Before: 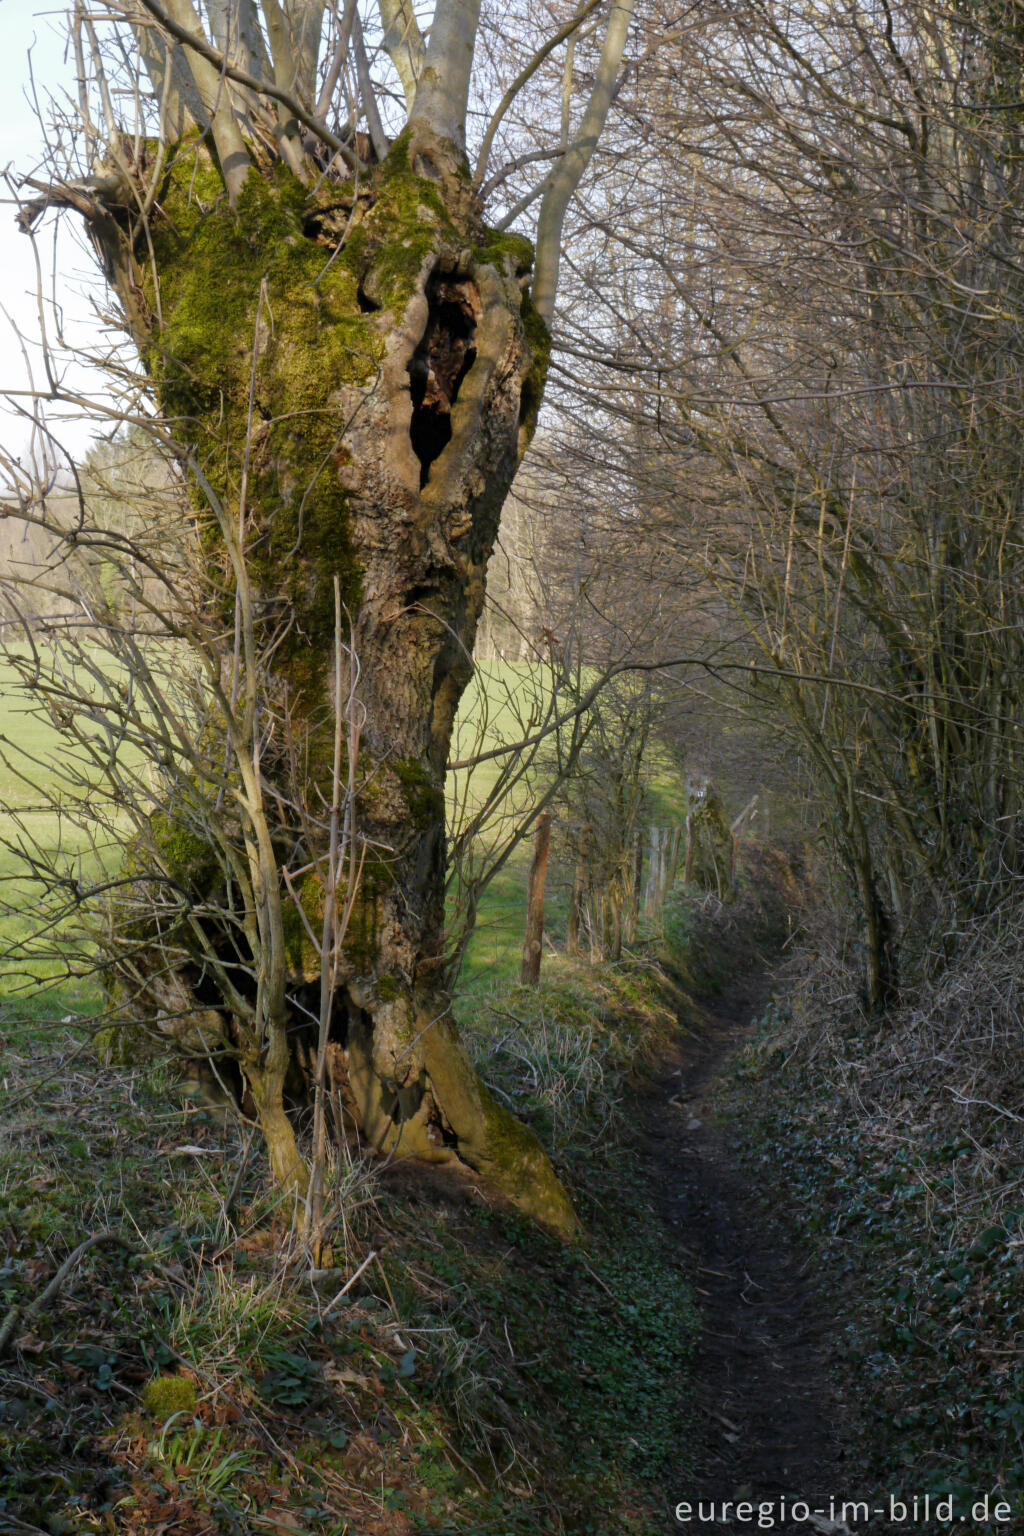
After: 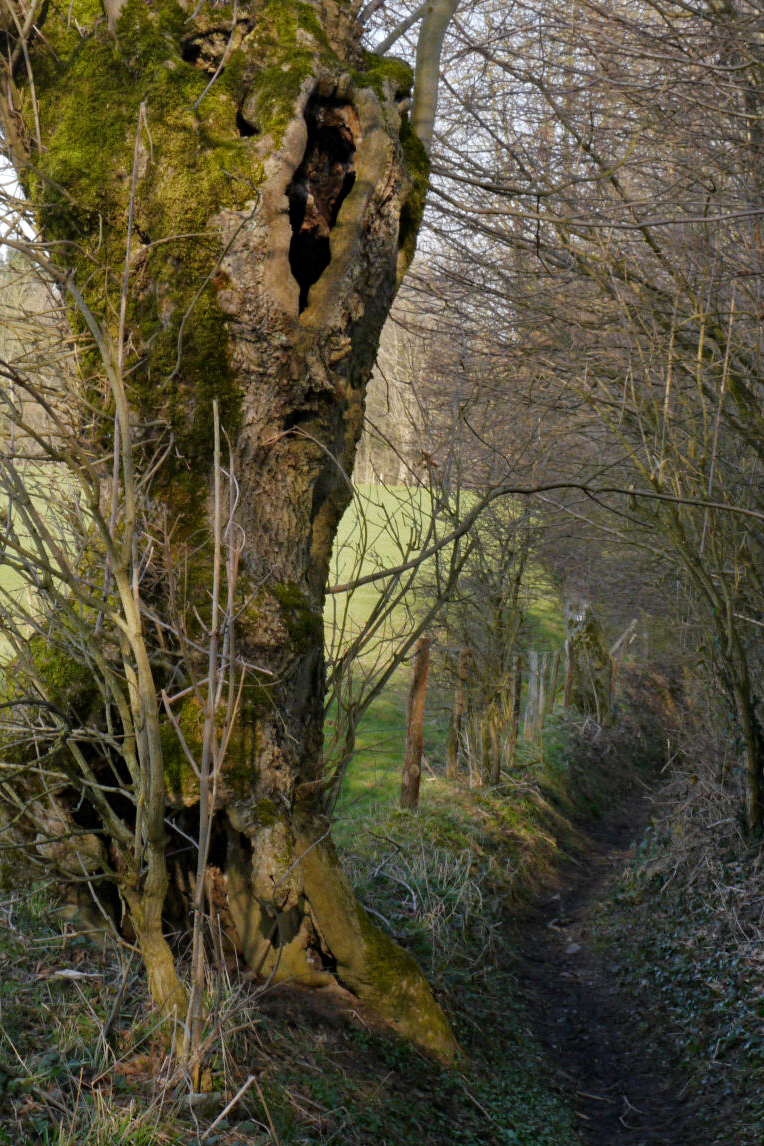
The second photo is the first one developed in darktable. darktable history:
crop and rotate: left 11.912%, top 11.484%, right 13.476%, bottom 13.846%
haze removal: compatibility mode true, adaptive false
